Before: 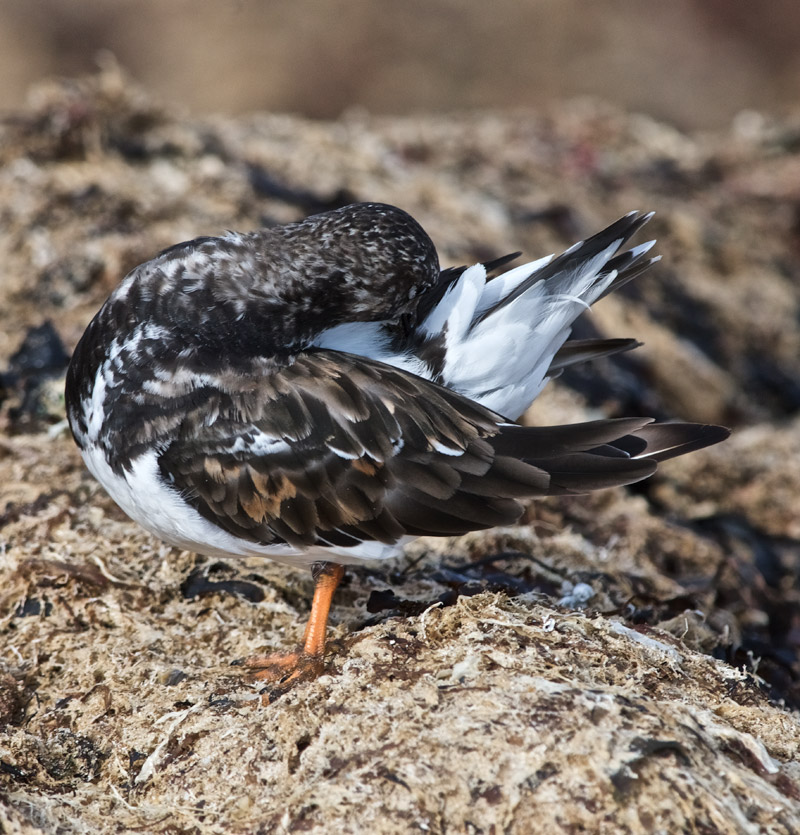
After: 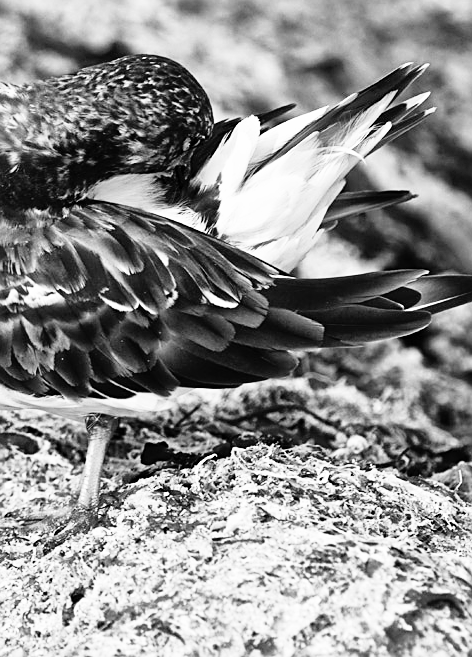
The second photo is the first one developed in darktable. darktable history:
crop and rotate: left 28.256%, top 17.734%, right 12.656%, bottom 3.573%
sharpen: on, module defaults
base curve: curves: ch0 [(0, 0) (0.012, 0.01) (0.073, 0.168) (0.31, 0.711) (0.645, 0.957) (1, 1)], preserve colors none
color calibration: output gray [0.21, 0.42, 0.37, 0], gray › normalize channels true, illuminant same as pipeline (D50), adaptation XYZ, x 0.346, y 0.359, gamut compression 0
exposure: exposure 0 EV, compensate highlight preservation false
contrast equalizer: y [[0.5 ×6], [0.5 ×6], [0.975, 0.964, 0.925, 0.865, 0.793, 0.721], [0 ×6], [0 ×6]]
